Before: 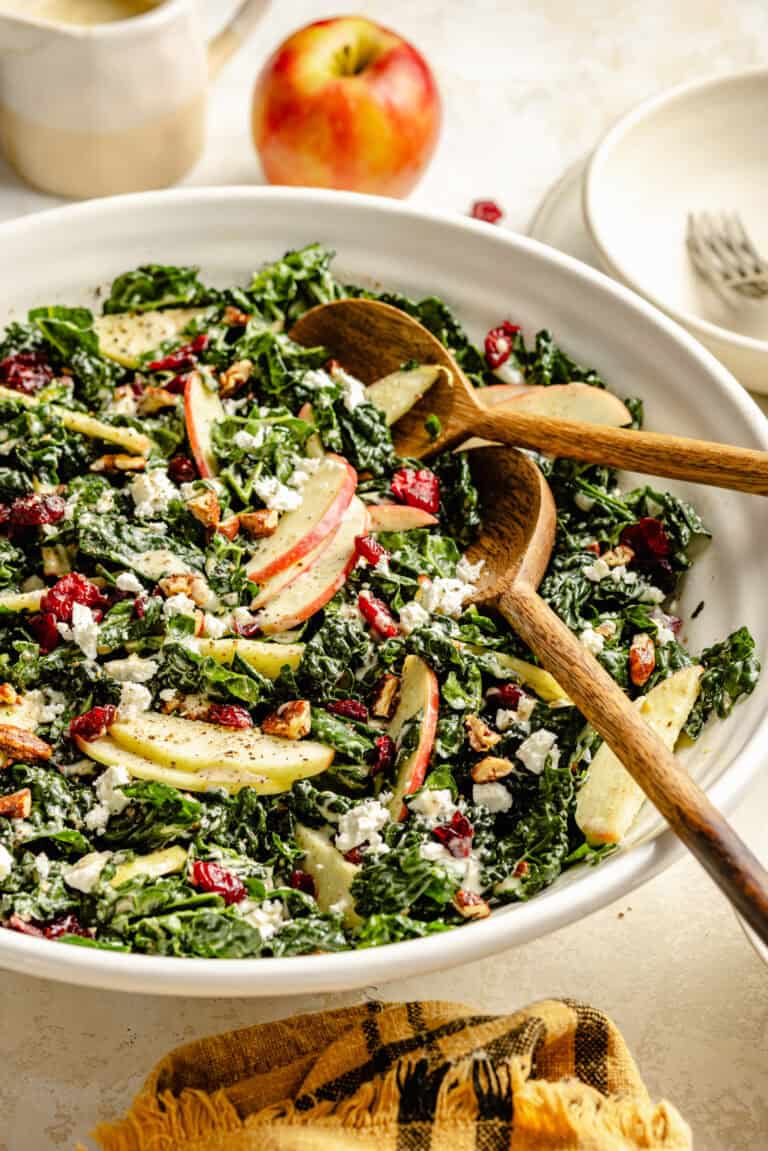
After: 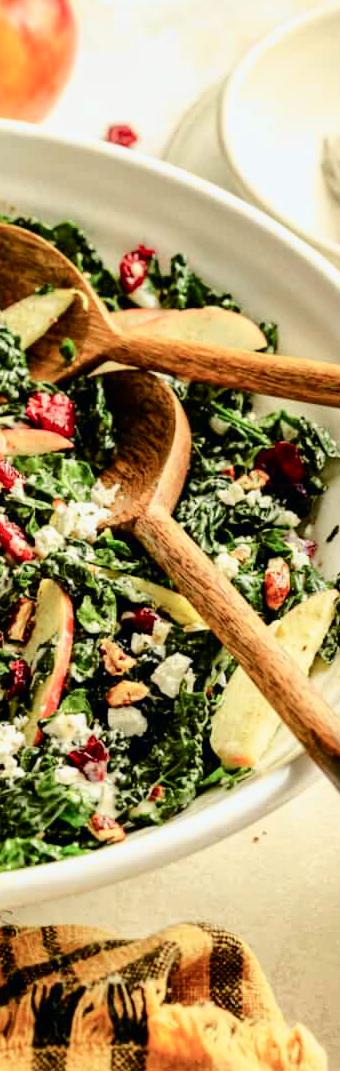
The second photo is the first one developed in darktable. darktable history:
tone curve: curves: ch0 [(0, 0) (0.035, 0.017) (0.131, 0.108) (0.279, 0.279) (0.476, 0.554) (0.617, 0.693) (0.704, 0.77) (0.801, 0.854) (0.895, 0.927) (1, 0.976)]; ch1 [(0, 0) (0.318, 0.278) (0.444, 0.427) (0.493, 0.488) (0.504, 0.497) (0.537, 0.538) (0.594, 0.616) (0.746, 0.764) (1, 1)]; ch2 [(0, 0) (0.316, 0.292) (0.381, 0.37) (0.423, 0.448) (0.476, 0.482) (0.502, 0.495) (0.529, 0.547) (0.583, 0.608) (0.639, 0.657) (0.7, 0.7) (0.861, 0.808) (1, 0.951)], color space Lab, independent channels, preserve colors none
crop: left 47.628%, top 6.643%, right 7.874%
